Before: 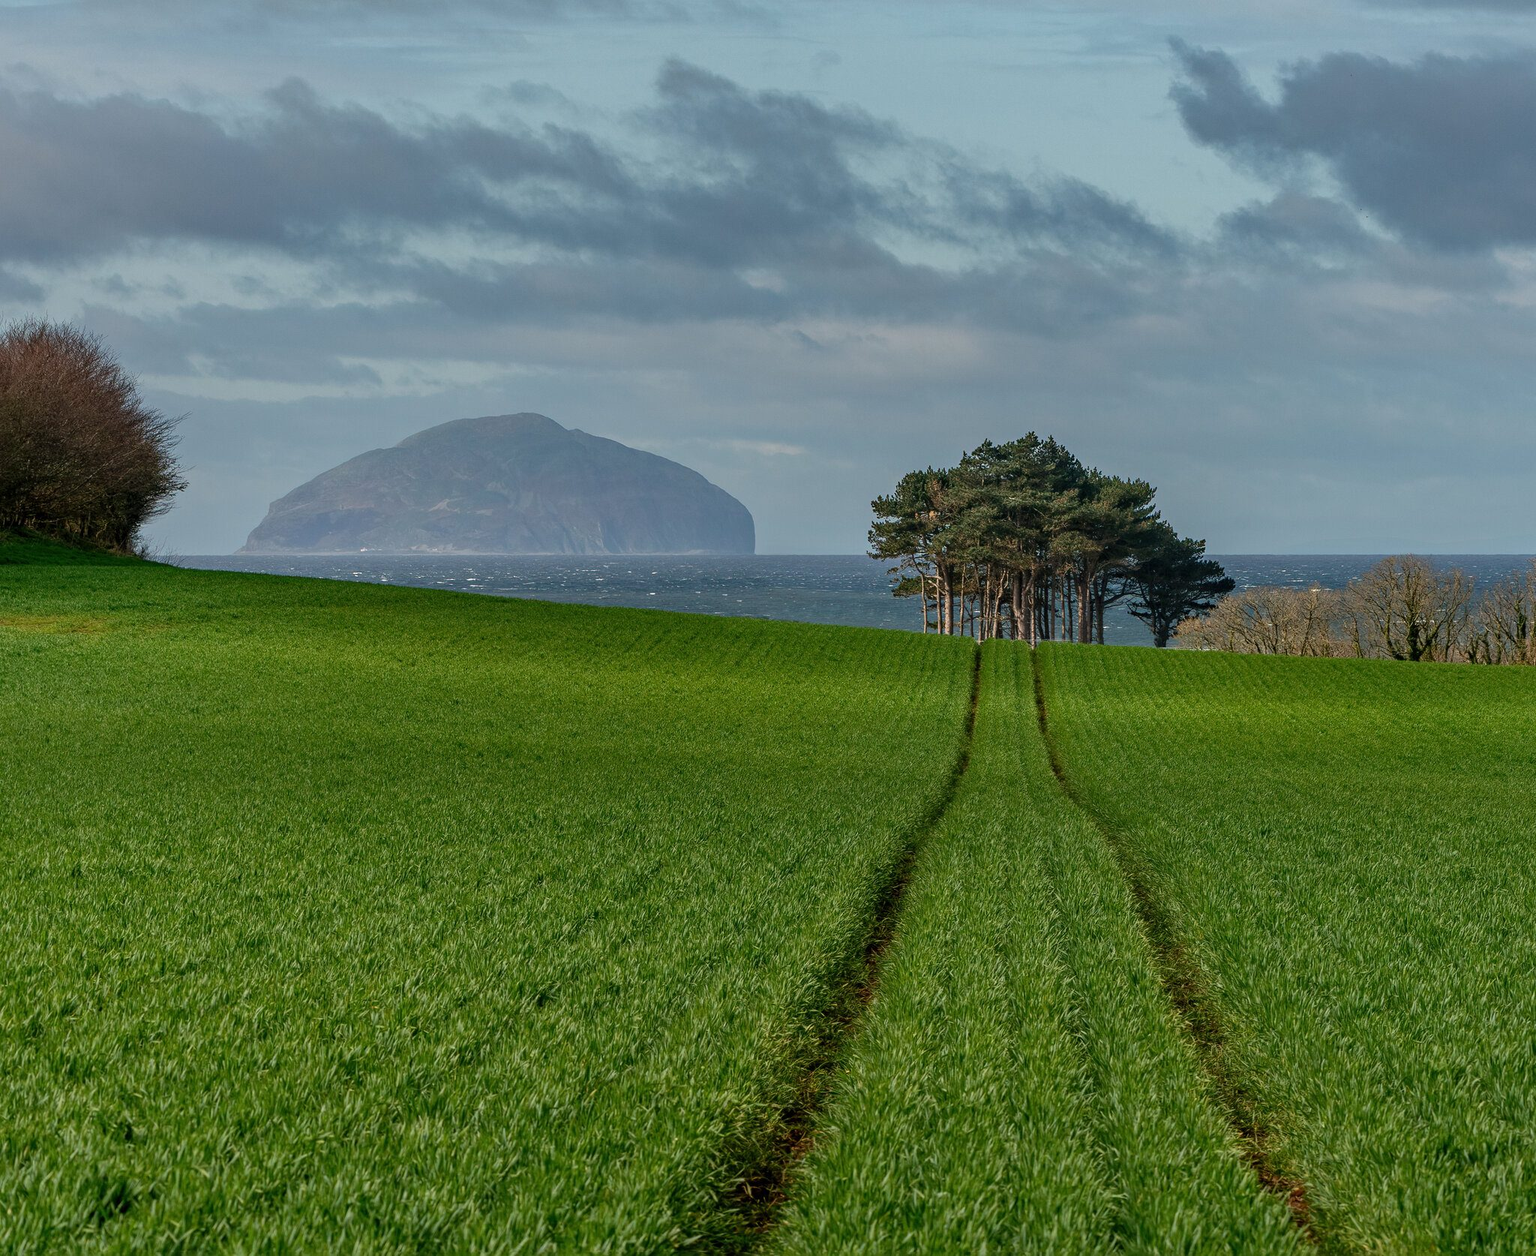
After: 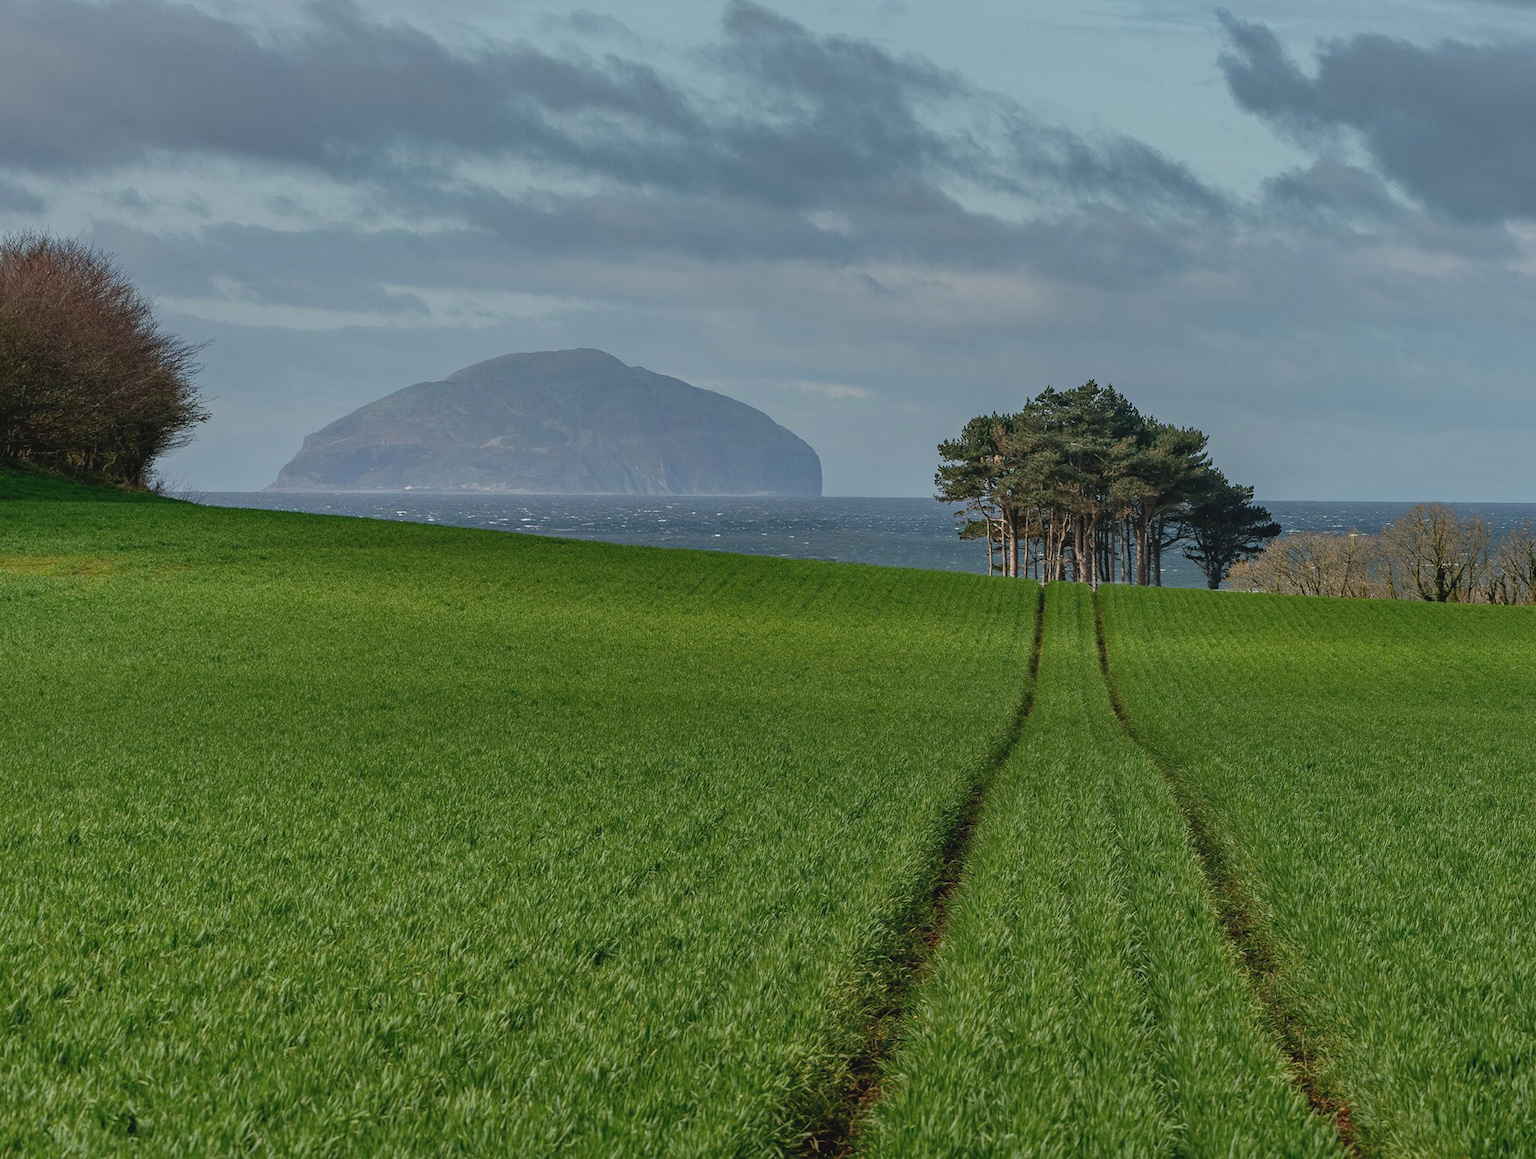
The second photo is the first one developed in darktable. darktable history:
white balance: red 0.986, blue 1.01
rotate and perspective: rotation -0.013°, lens shift (vertical) -0.027, lens shift (horizontal) 0.178, crop left 0.016, crop right 0.989, crop top 0.082, crop bottom 0.918
contrast brightness saturation: contrast -0.1, saturation -0.1
